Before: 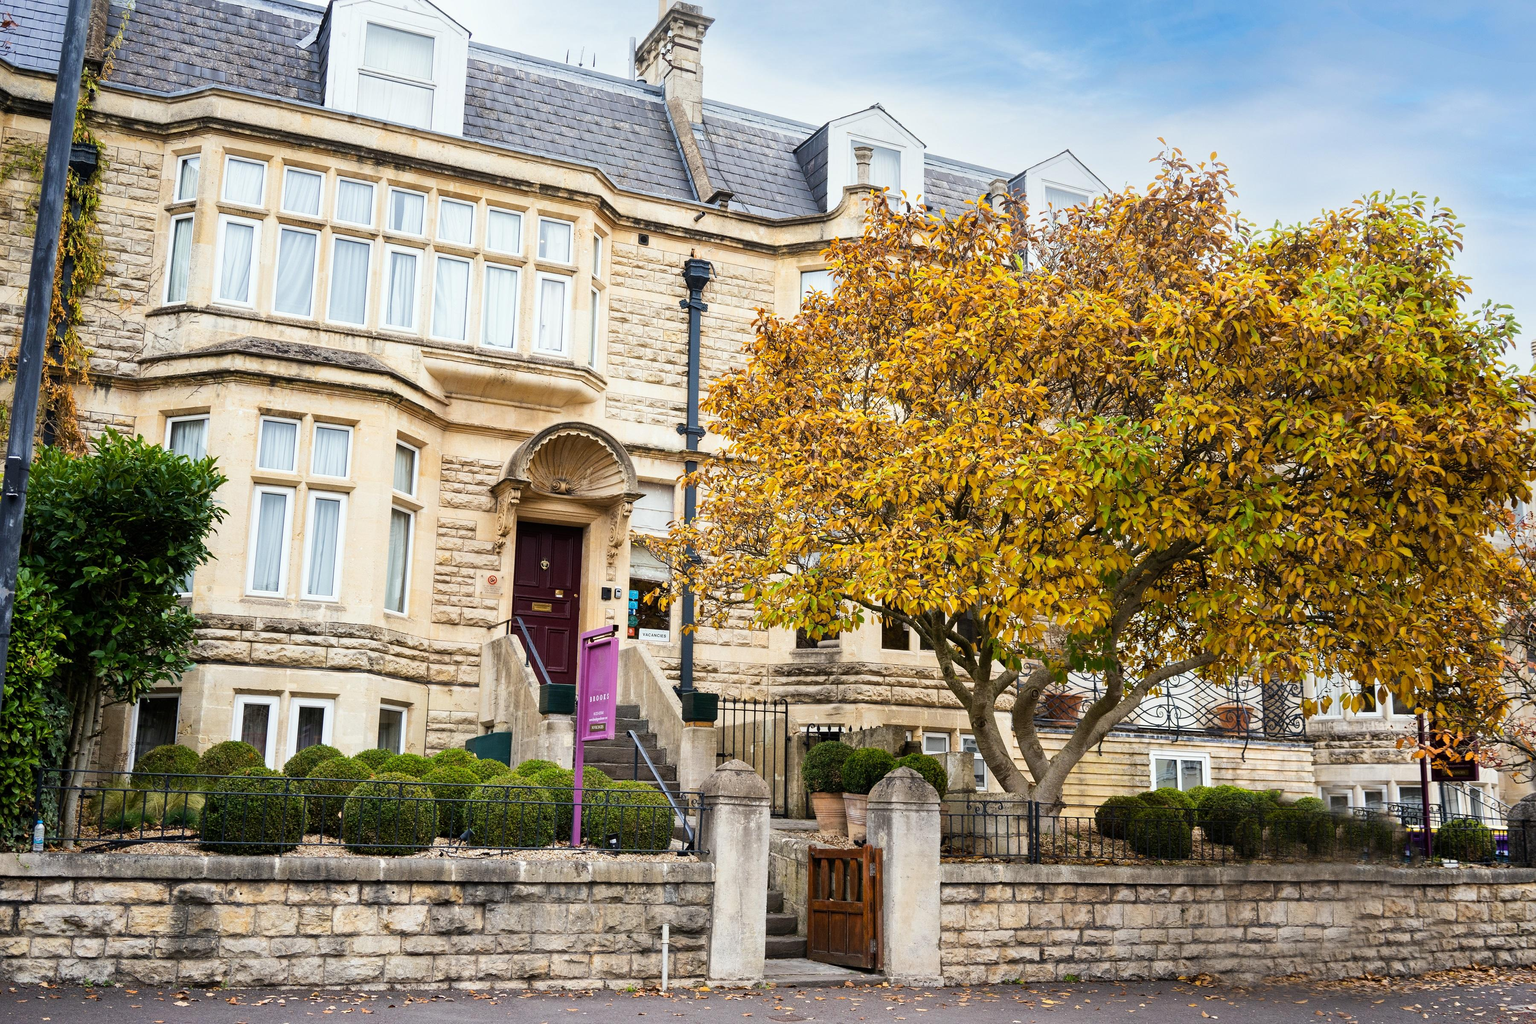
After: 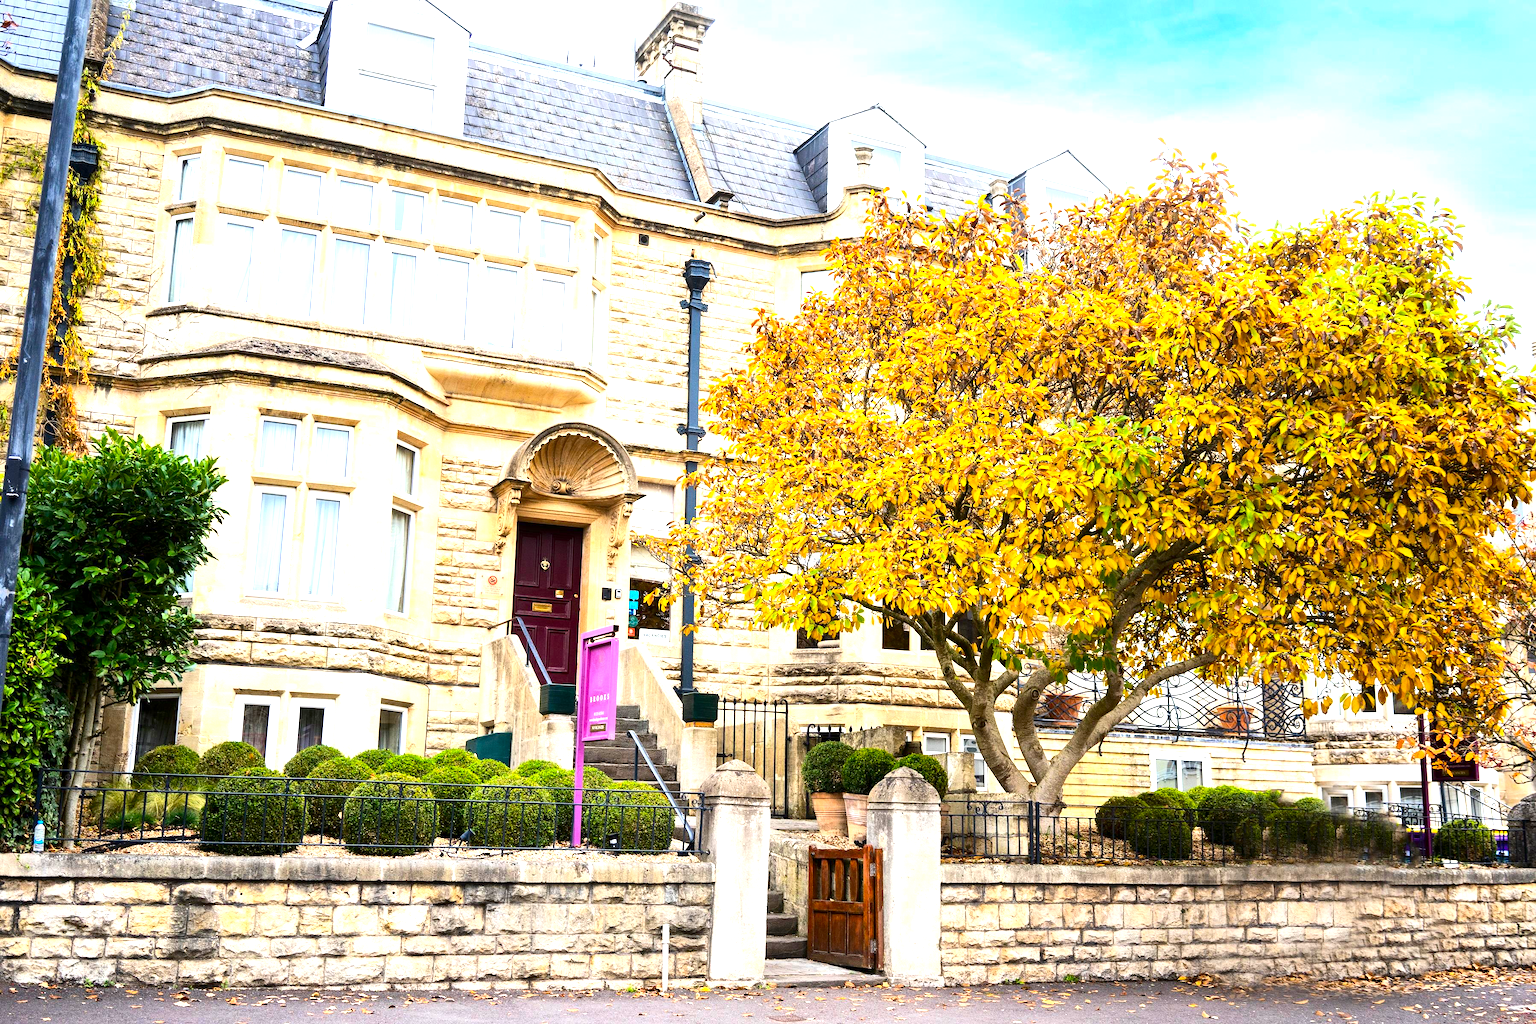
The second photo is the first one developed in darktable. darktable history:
tone equalizer: on, module defaults
contrast brightness saturation: contrast 0.182, saturation 0.303
local contrast: mode bilateral grid, contrast 19, coarseness 51, detail 119%, midtone range 0.2
exposure: black level correction 0, exposure 1.096 EV, compensate highlight preservation false
